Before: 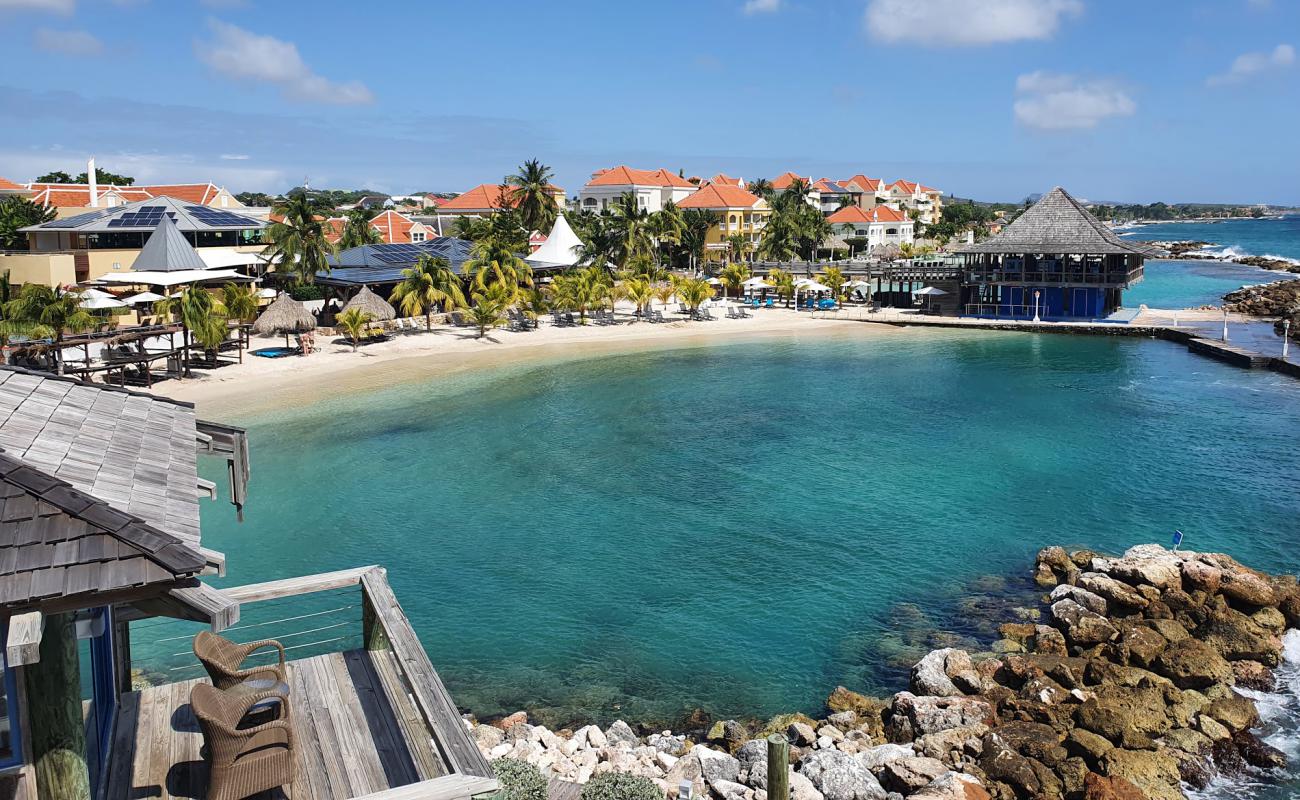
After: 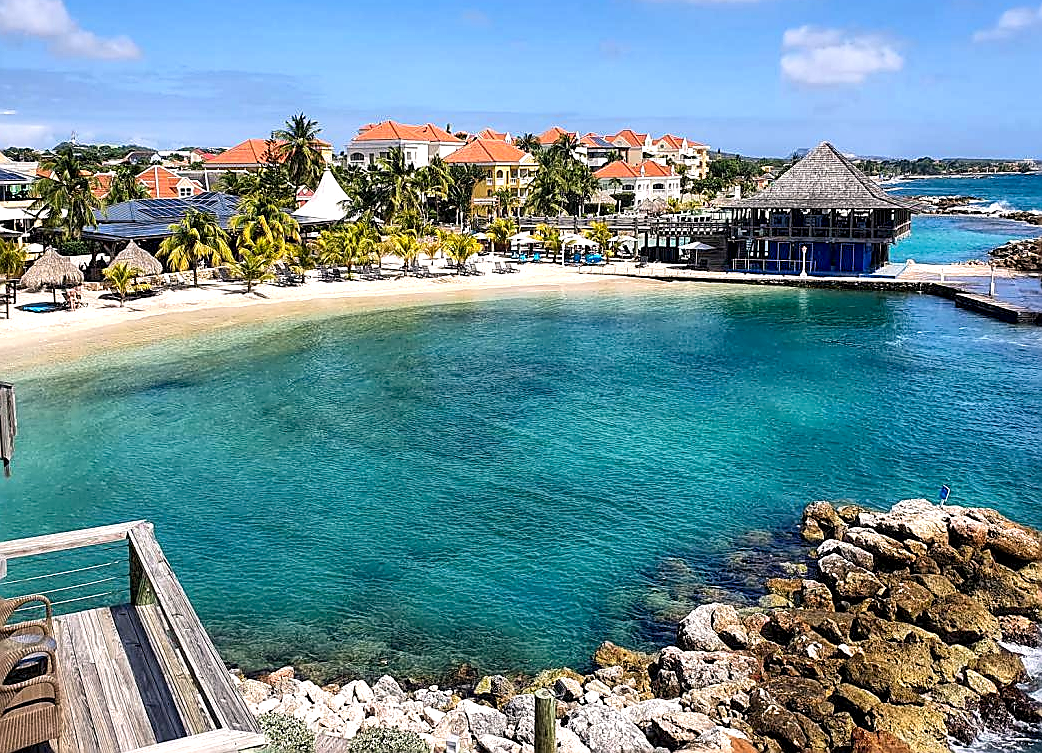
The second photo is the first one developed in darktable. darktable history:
sharpen: radius 1.425, amount 1.238, threshold 0.68
color correction: highlights a* 3.53, highlights b* 1.8, saturation 1.21
exposure: black level correction 0.001, exposure 0.14 EV, compensate exposure bias true, compensate highlight preservation false
local contrast: highlights 107%, shadows 101%, detail 201%, midtone range 0.2
levels: mode automatic, levels [0.031, 0.5, 0.969]
crop and rotate: left 17.948%, top 5.845%, right 1.851%
color zones: curves: ch1 [(0, 0.469) (0.001, 0.469) (0.12, 0.446) (0.248, 0.469) (0.5, 0.5) (0.748, 0.5) (0.999, 0.469) (1, 0.469)]
contrast brightness saturation: contrast 0.1, brightness 0.037, saturation 0.087
